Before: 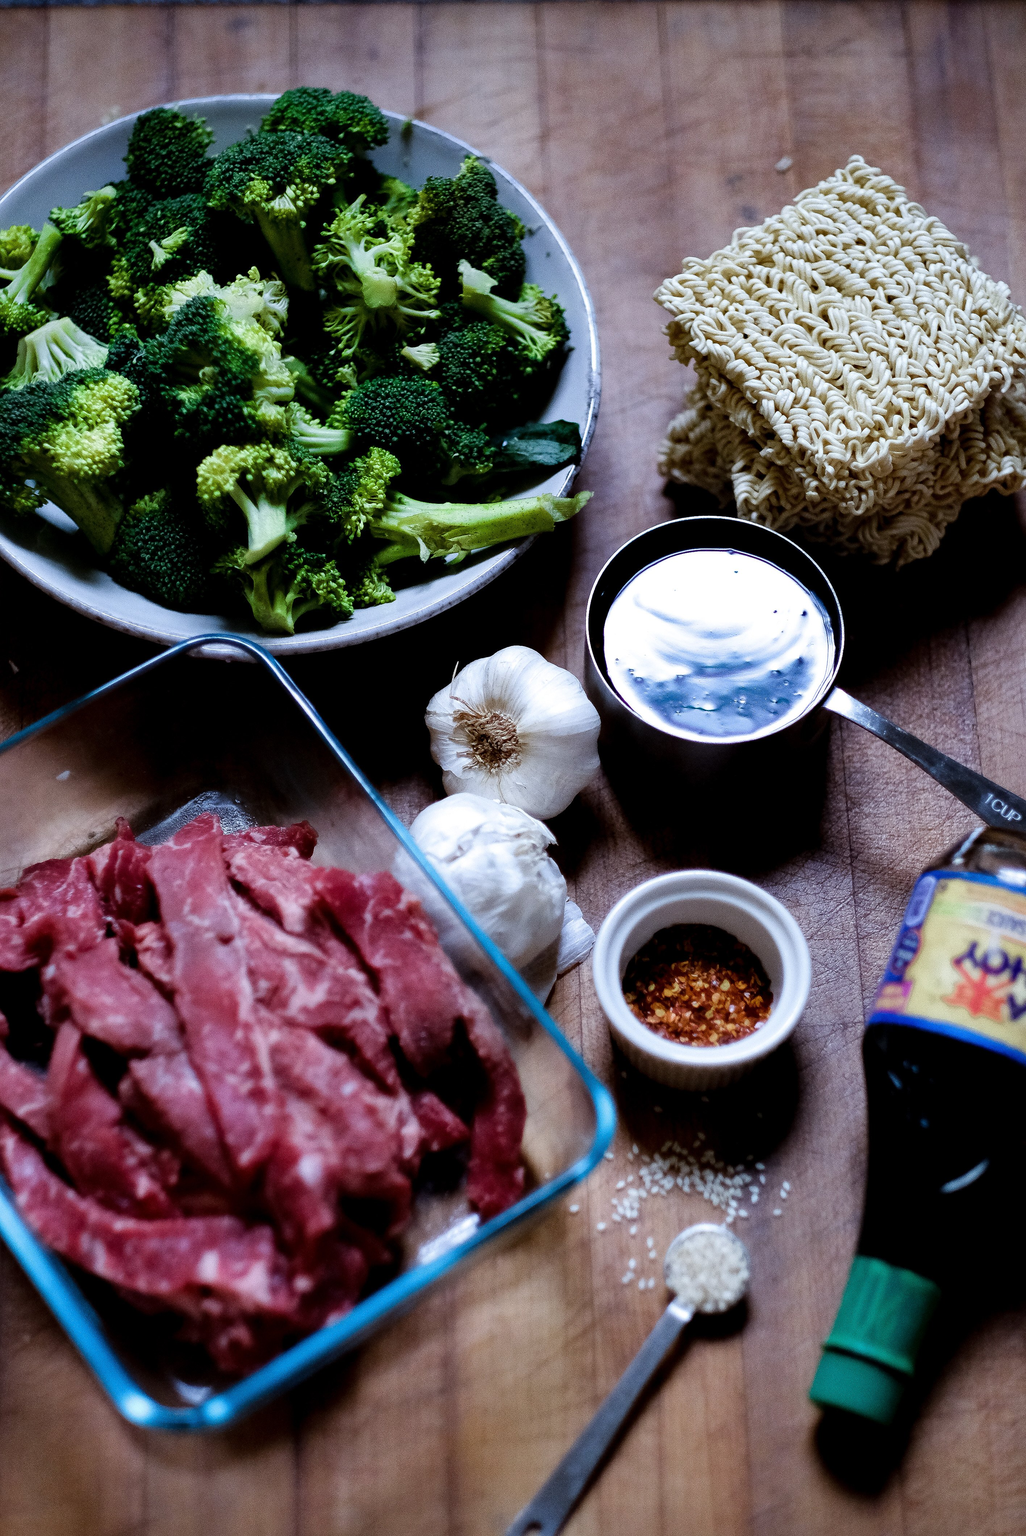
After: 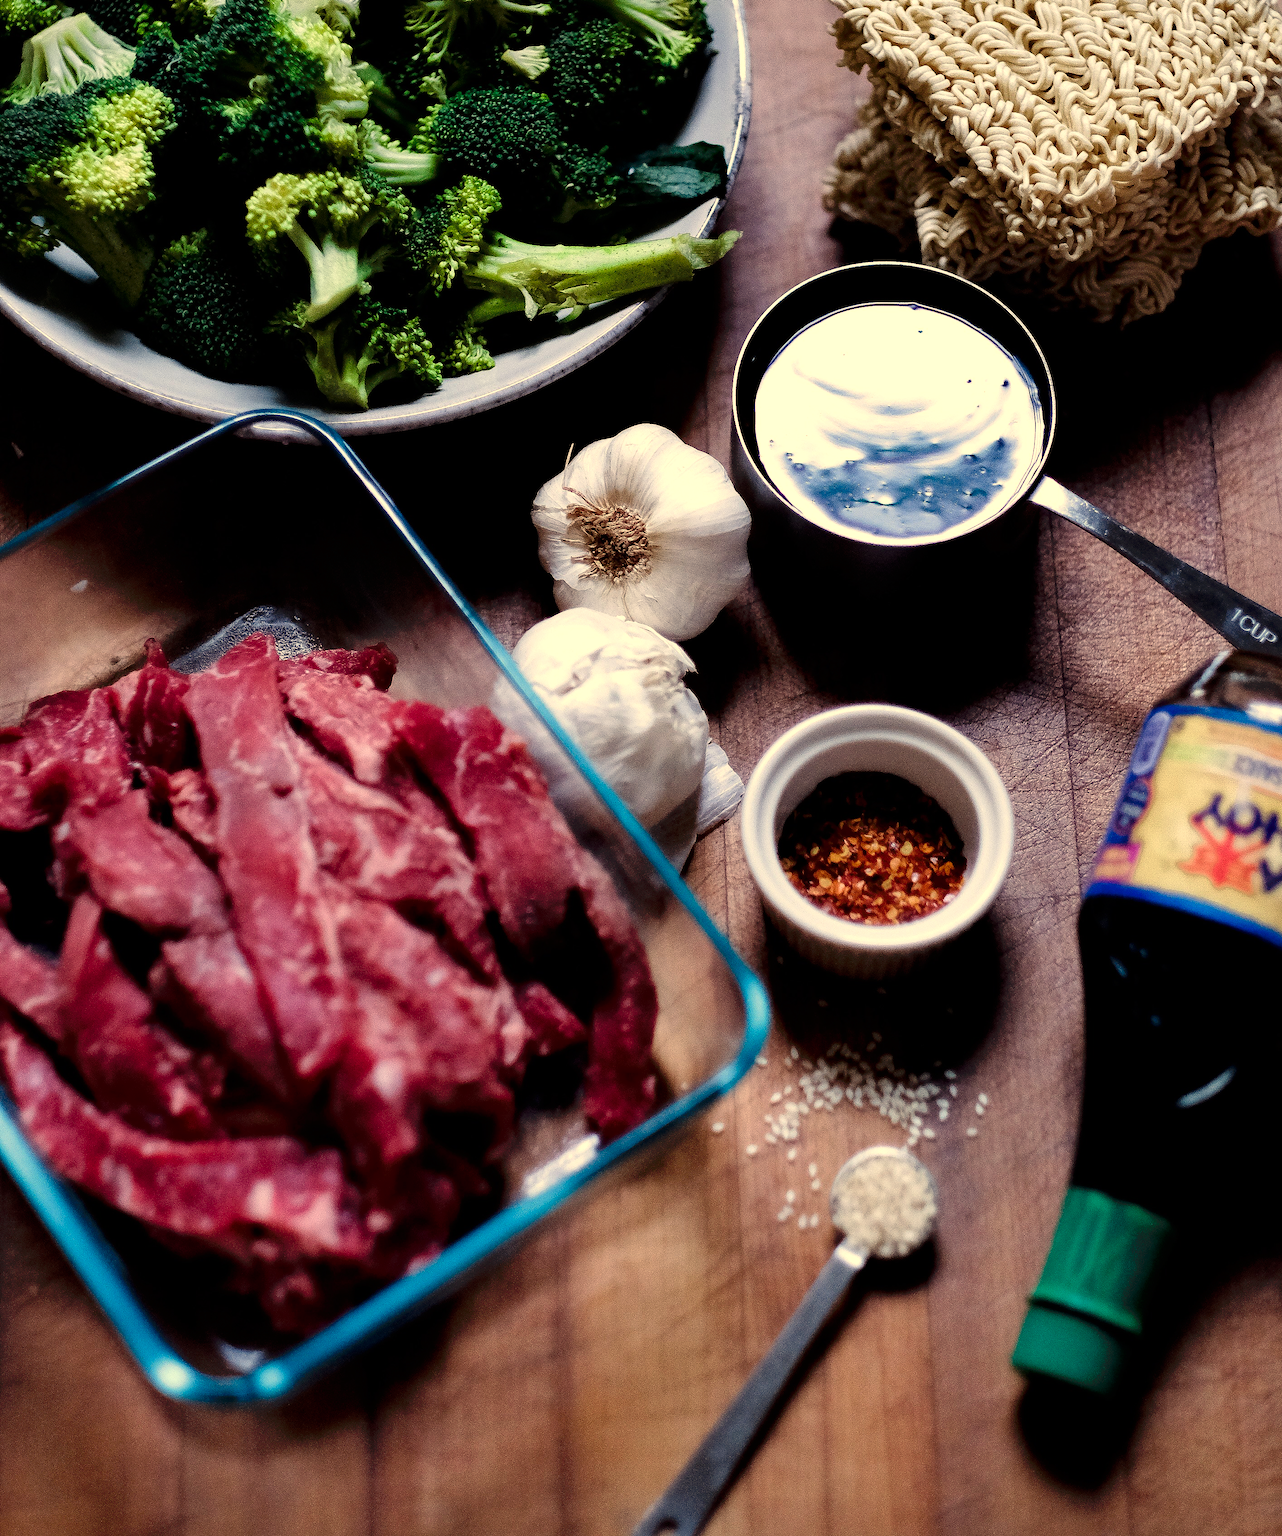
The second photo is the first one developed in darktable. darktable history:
crop and rotate: top 19.998%
white balance: red 1.138, green 0.996, blue 0.812
tone curve: curves: ch0 [(0, 0) (0.003, 0.004) (0.011, 0.005) (0.025, 0.014) (0.044, 0.037) (0.069, 0.059) (0.1, 0.096) (0.136, 0.116) (0.177, 0.133) (0.224, 0.177) (0.277, 0.255) (0.335, 0.319) (0.399, 0.385) (0.468, 0.457) (0.543, 0.545) (0.623, 0.621) (0.709, 0.705) (0.801, 0.801) (0.898, 0.901) (1, 1)], preserve colors none
color balance: gamma [0.9, 0.988, 0.975, 1.025], gain [1.05, 1, 1, 1]
